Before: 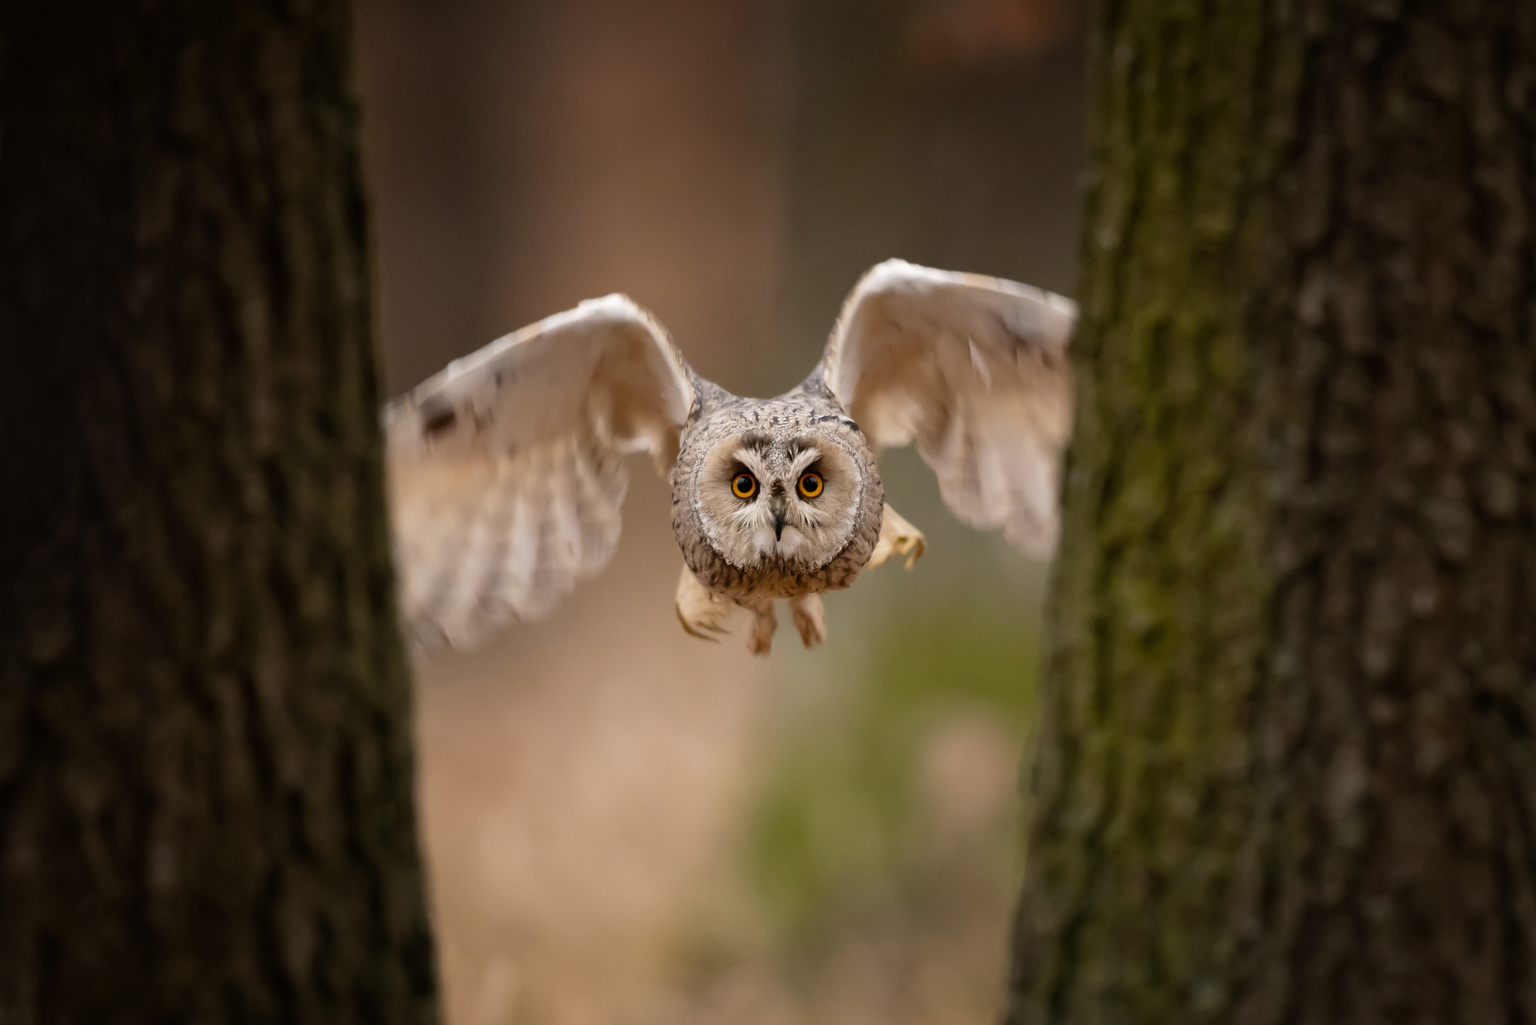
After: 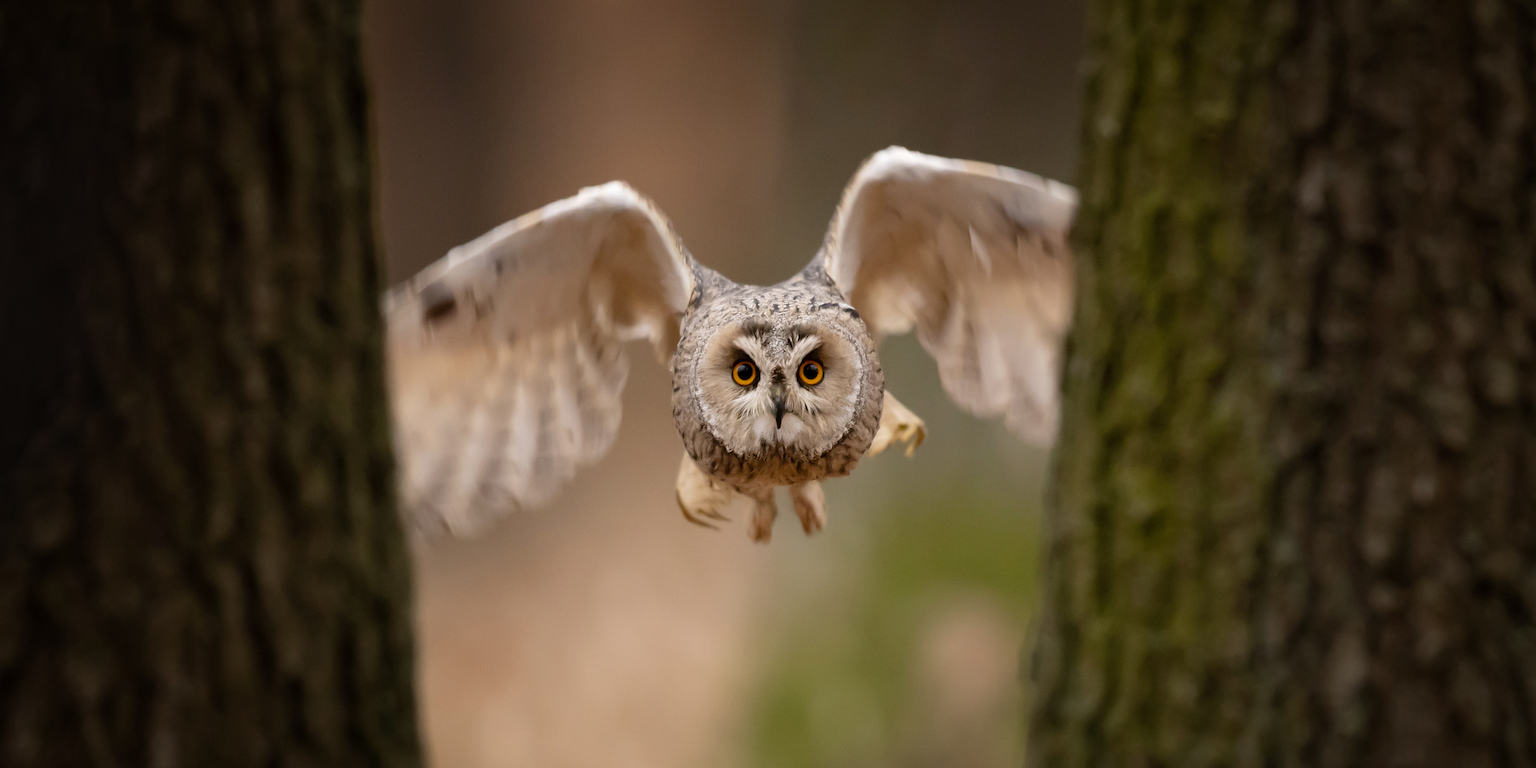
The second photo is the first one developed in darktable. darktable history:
crop: top 11.038%, bottom 13.962%
tone equalizer: on, module defaults
